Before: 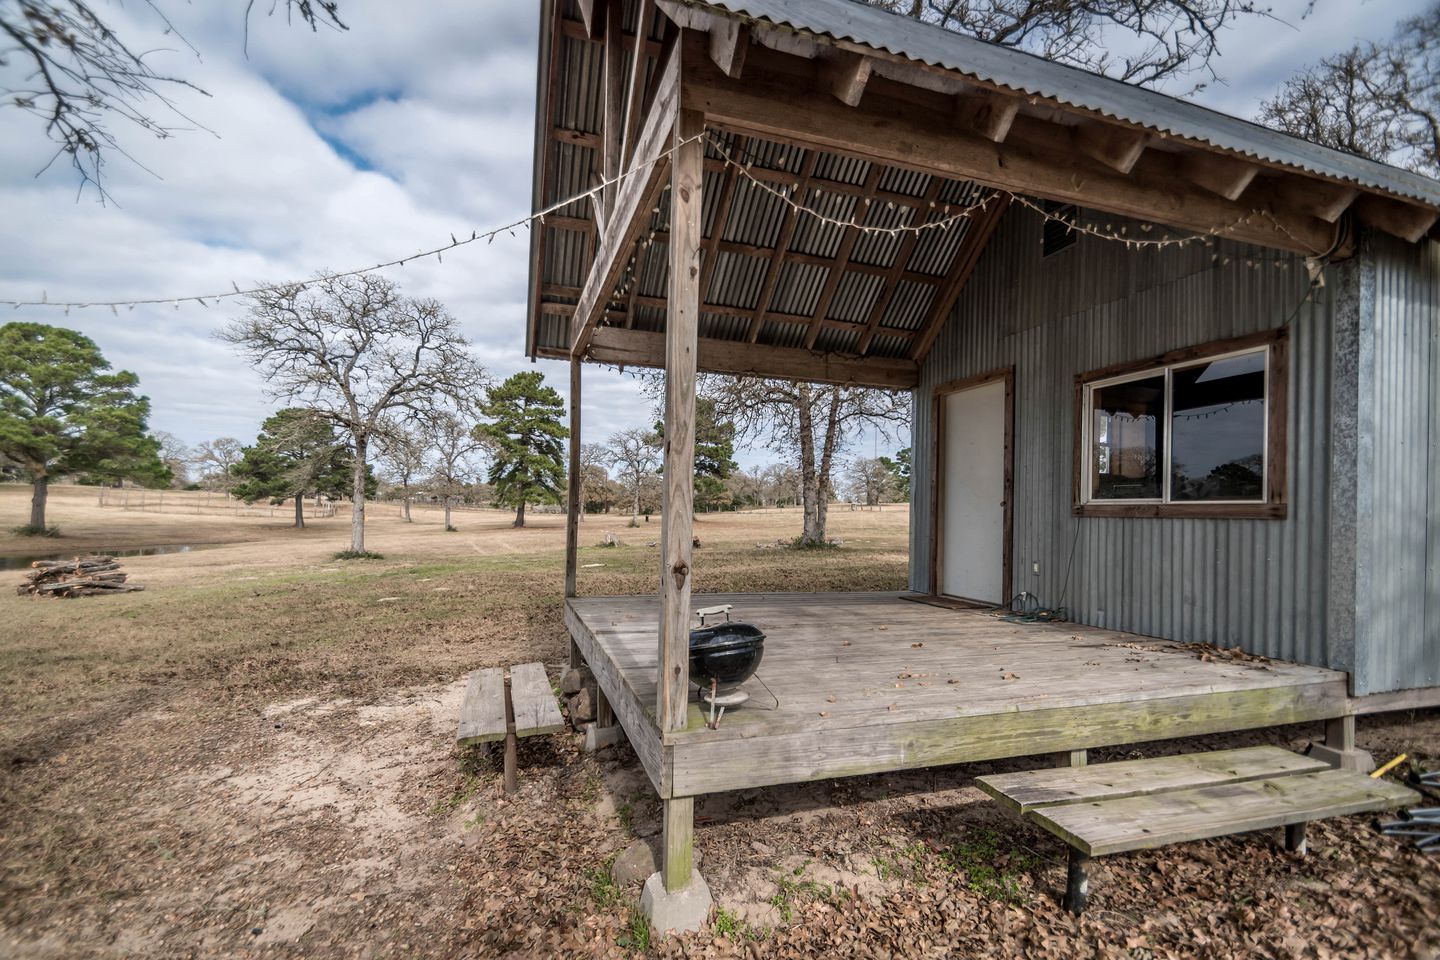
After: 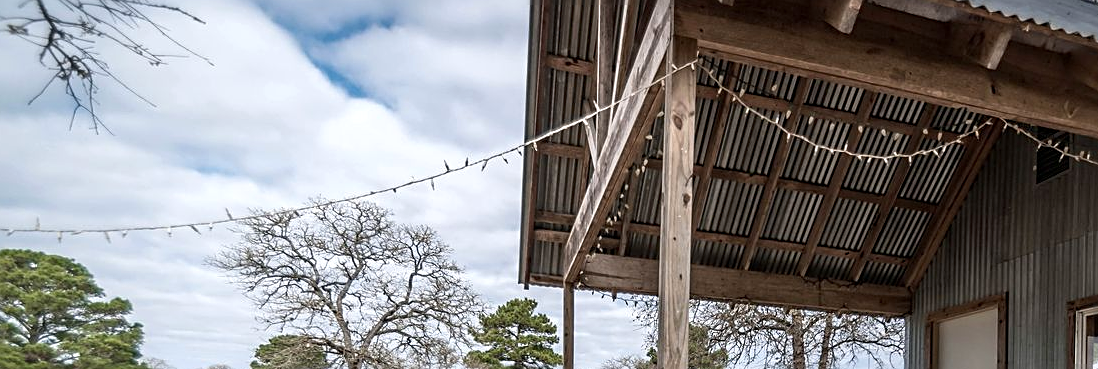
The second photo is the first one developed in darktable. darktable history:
sharpen: on, module defaults
crop: left 0.518%, top 7.635%, right 23.164%, bottom 53.859%
exposure: exposure 0.201 EV, compensate exposure bias true, compensate highlight preservation false
